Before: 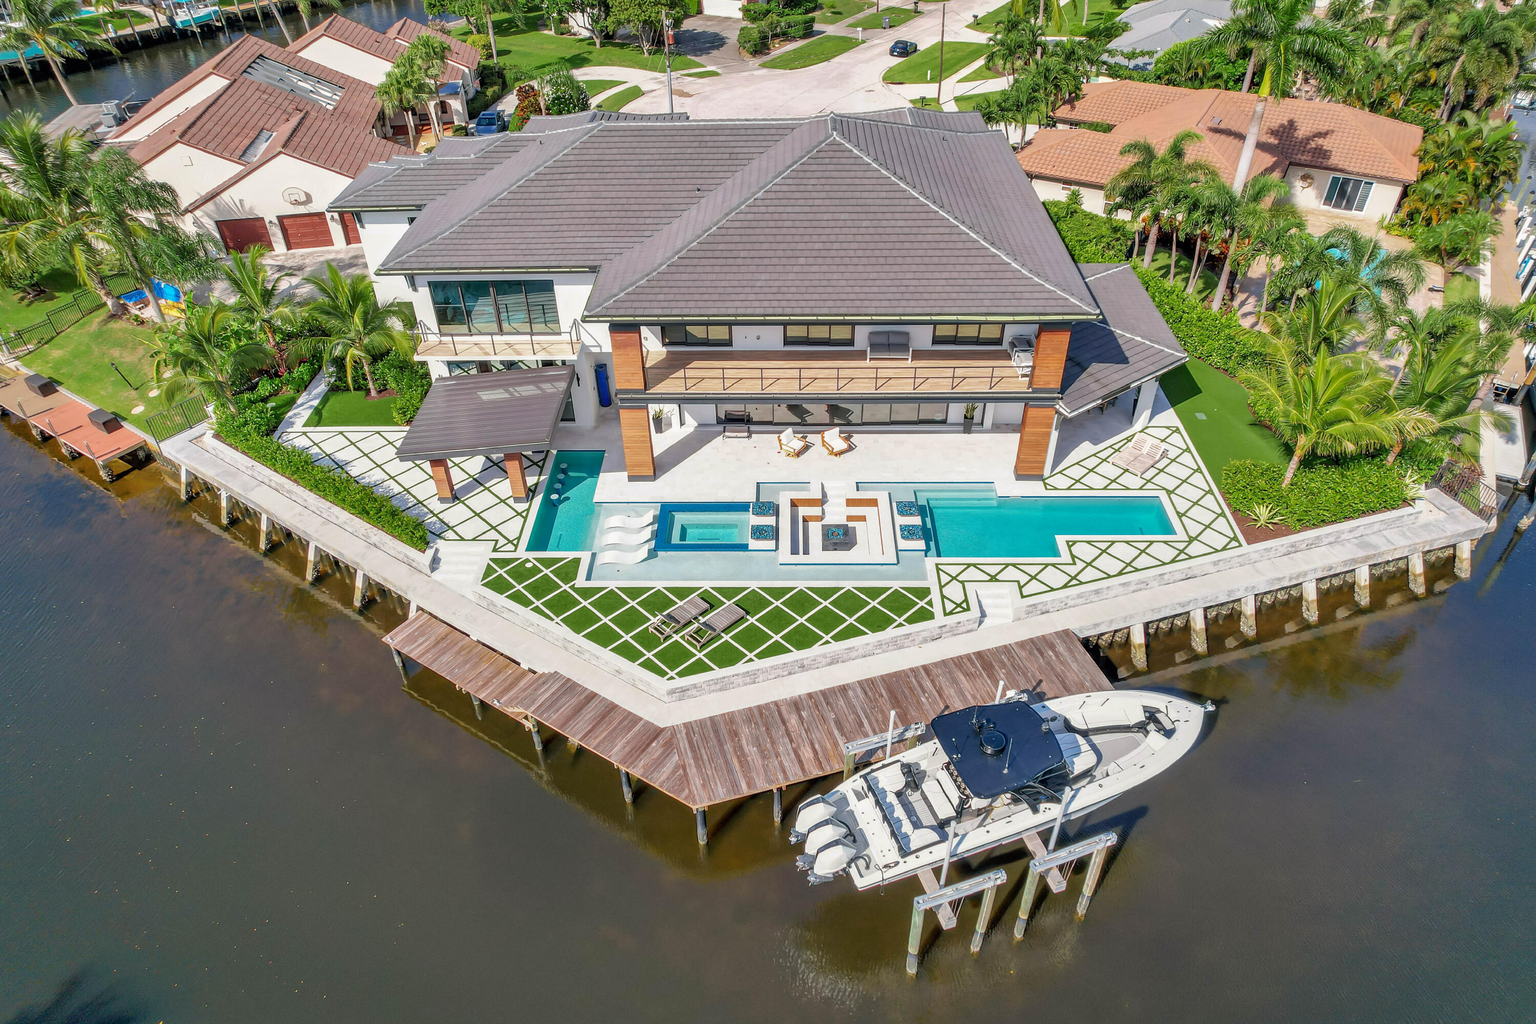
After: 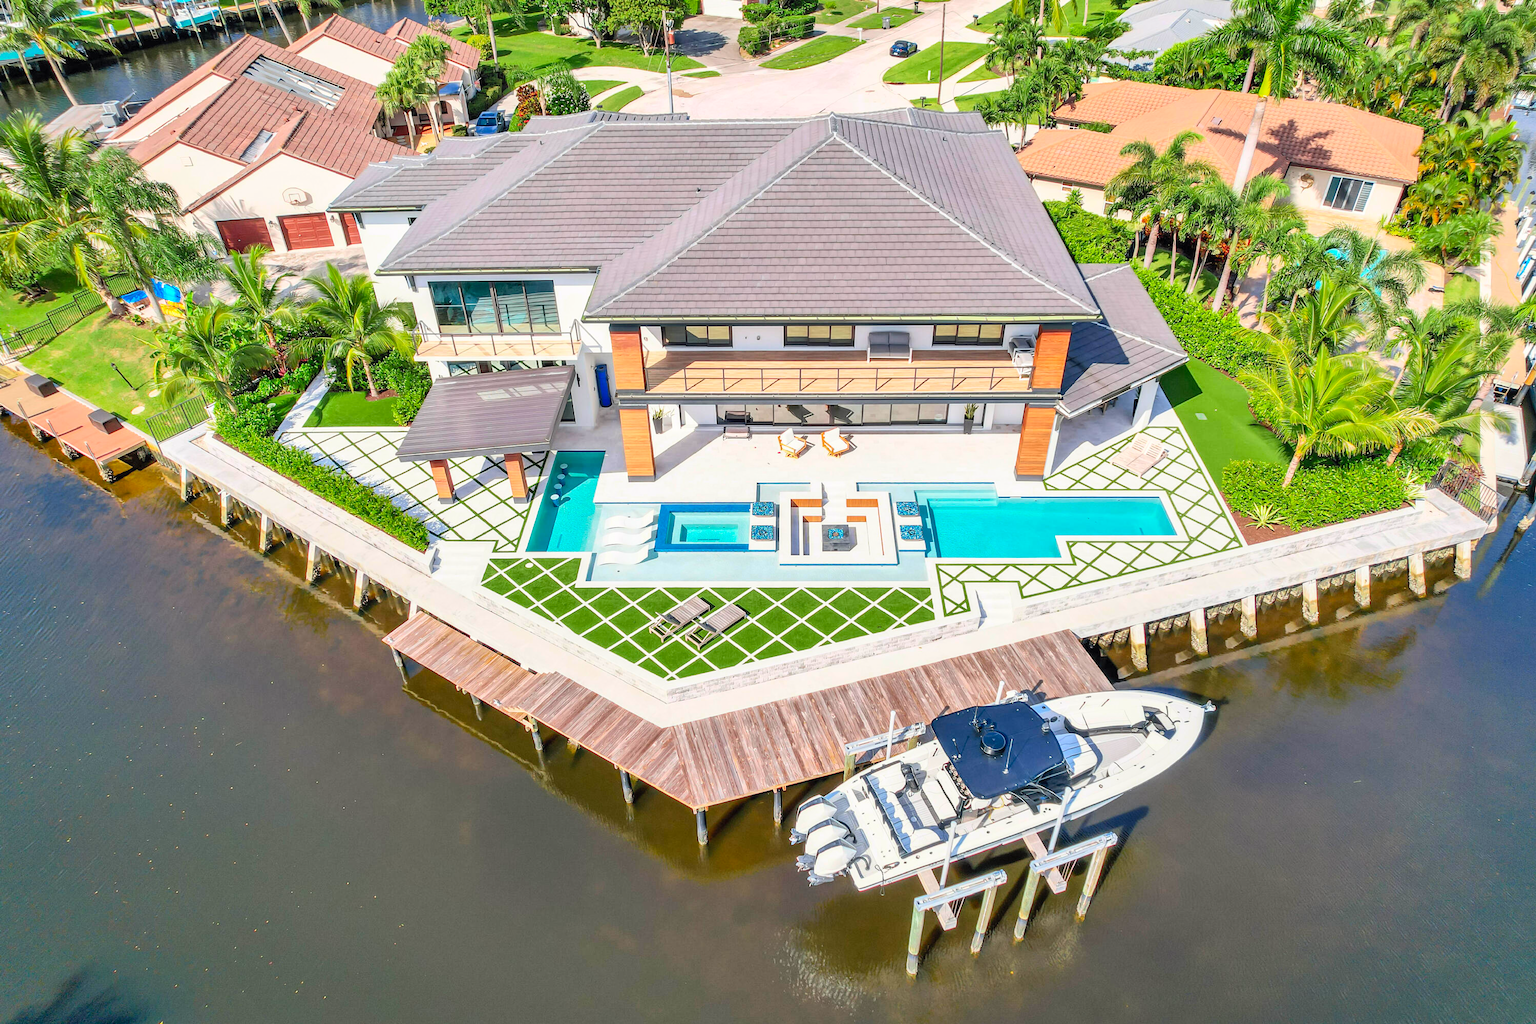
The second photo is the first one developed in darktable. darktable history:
contrast brightness saturation: contrast 0.243, brightness 0.25, saturation 0.388
